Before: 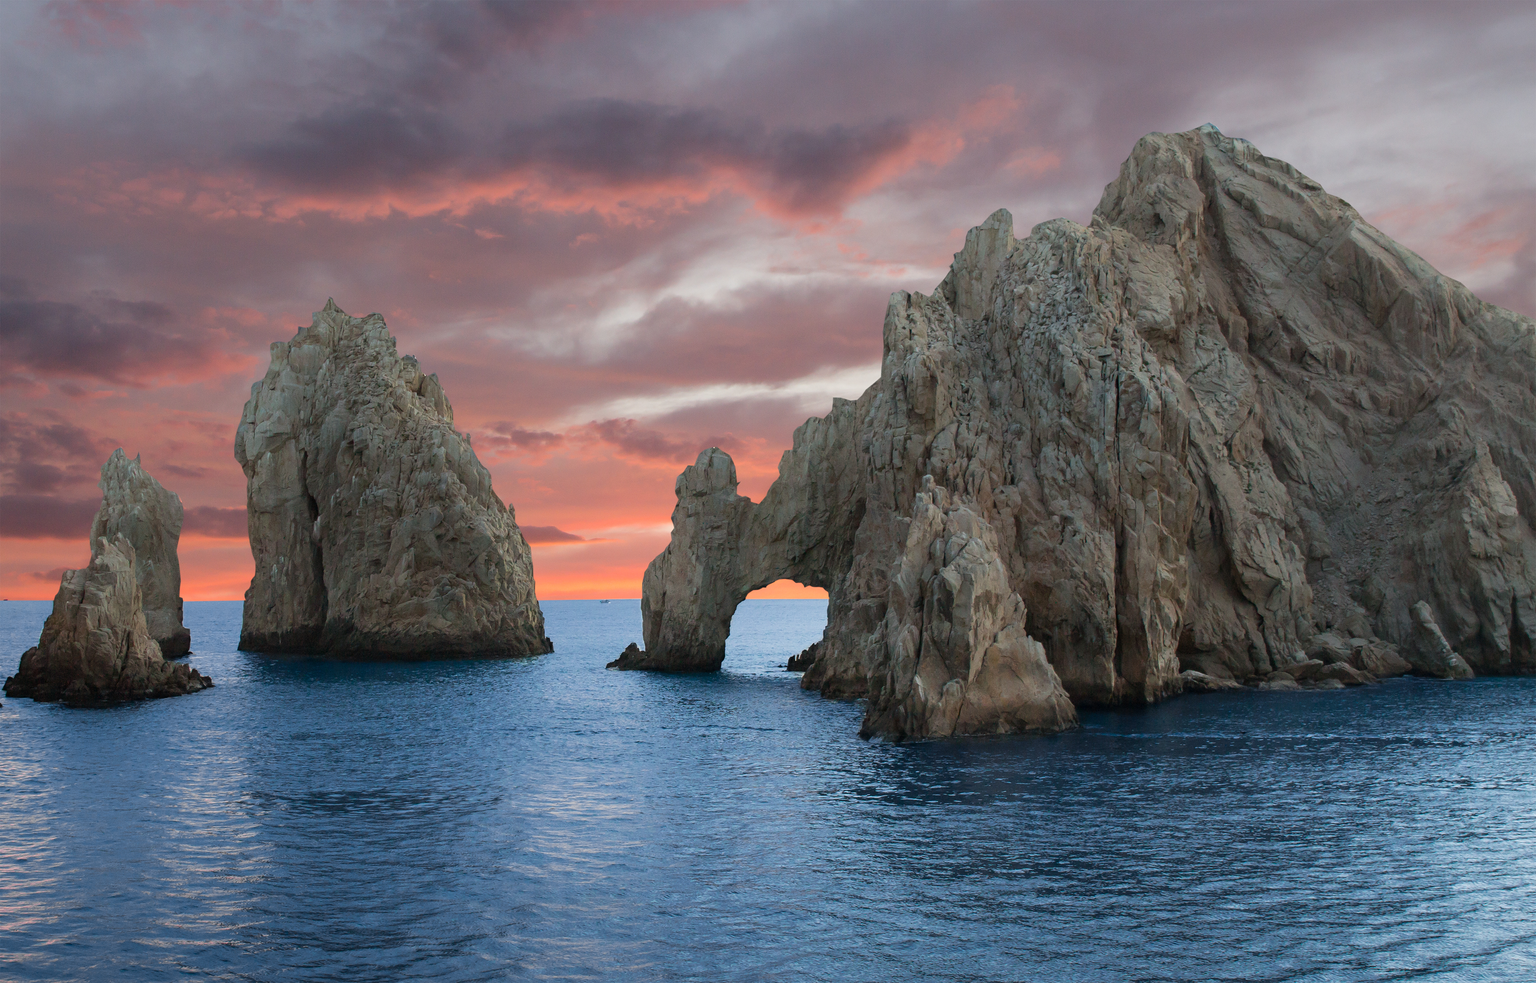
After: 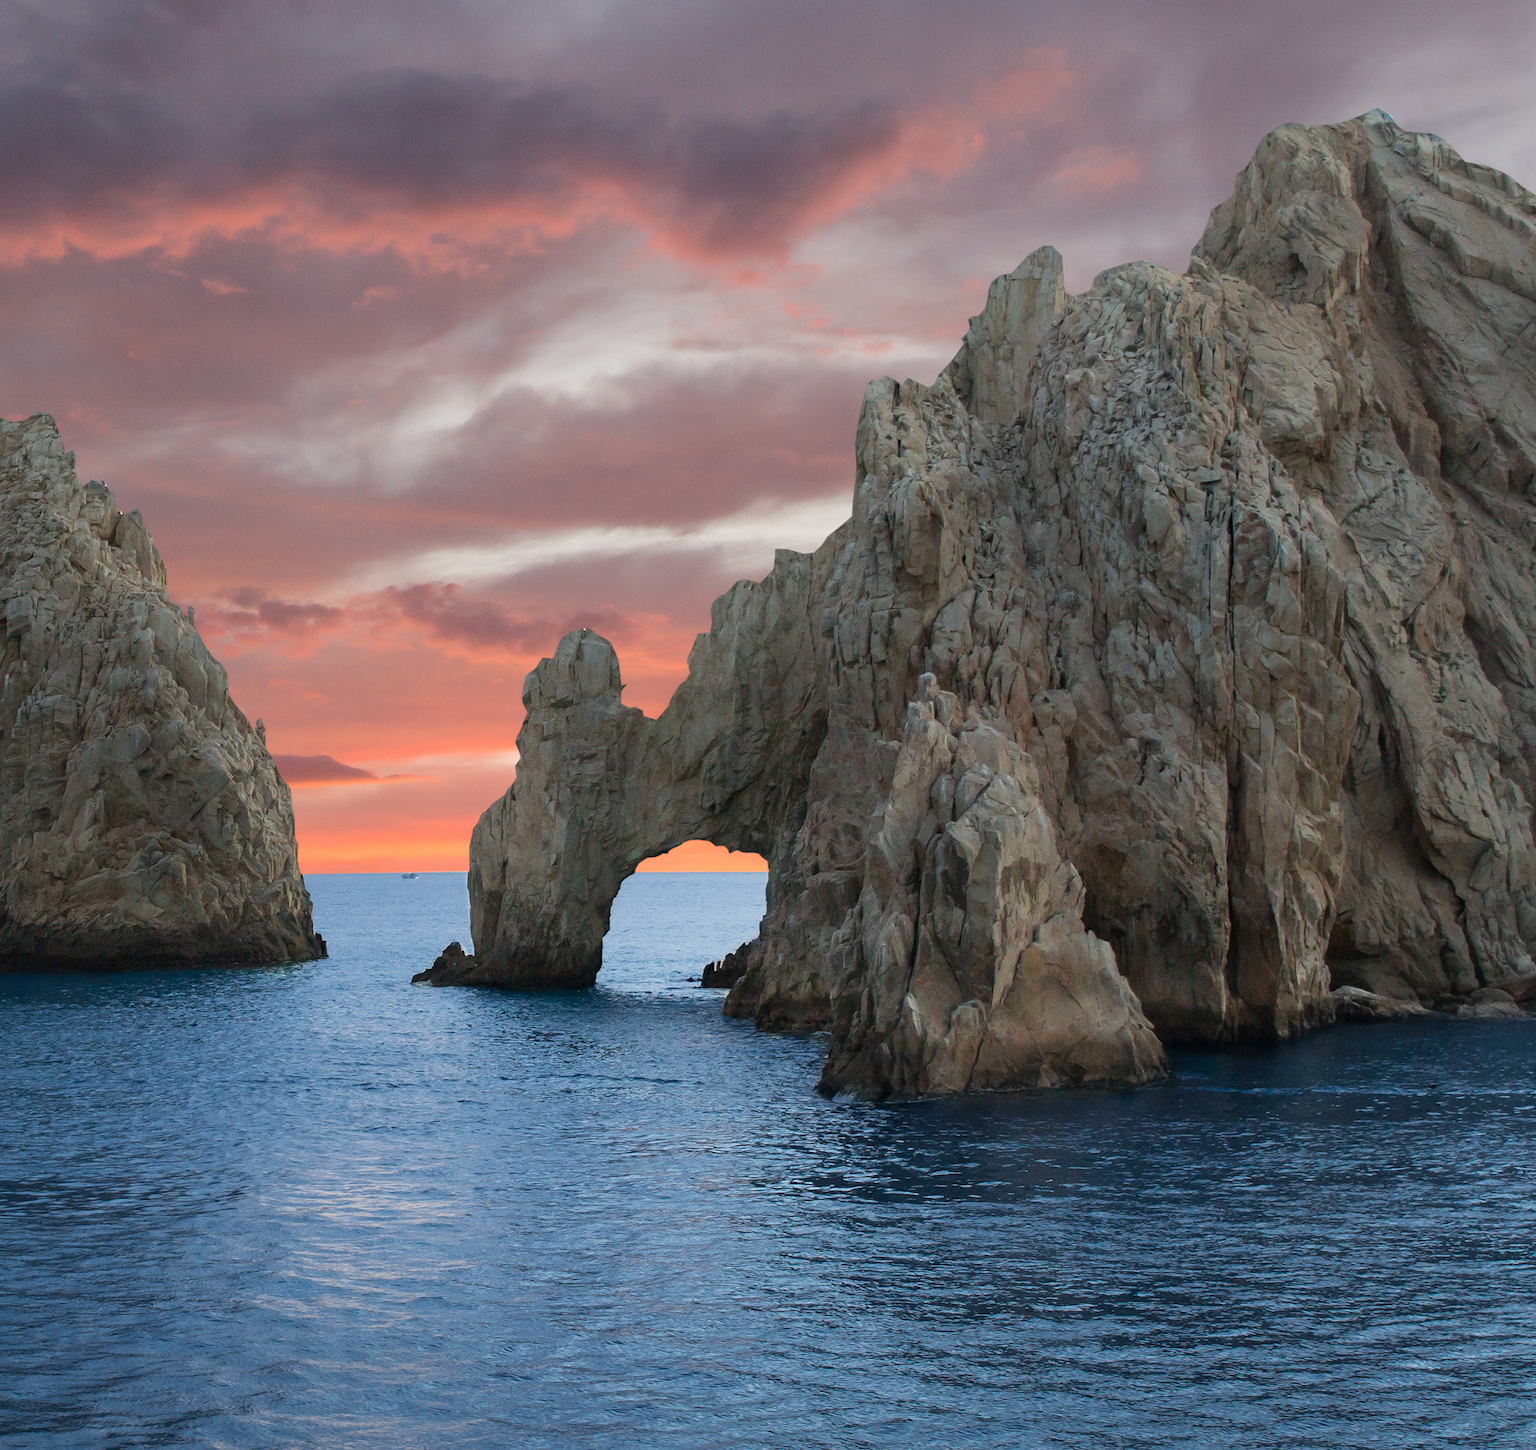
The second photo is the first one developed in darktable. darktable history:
crop and rotate: left 22.755%, top 5.643%, right 14.835%, bottom 2.285%
